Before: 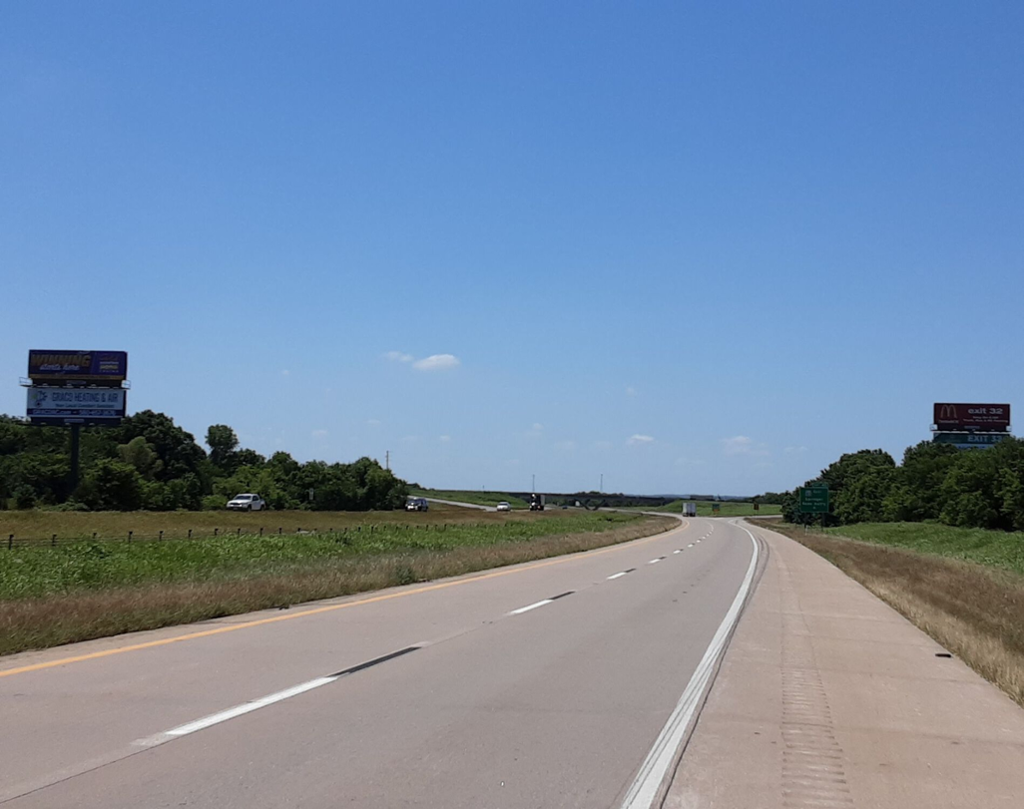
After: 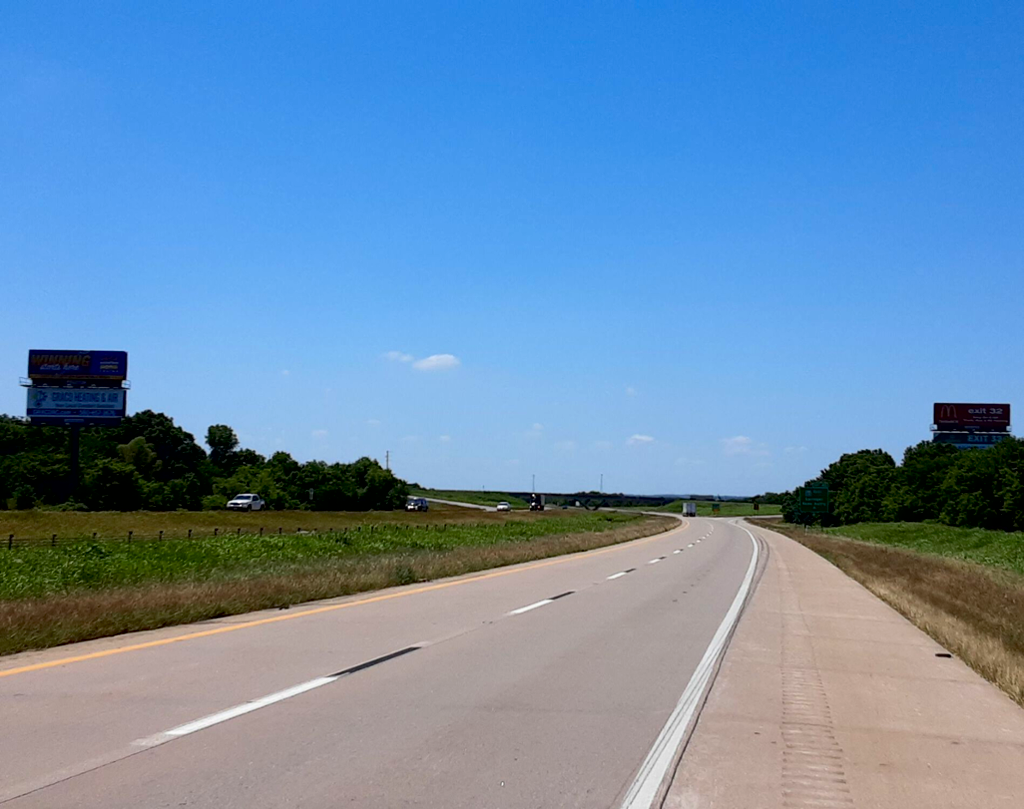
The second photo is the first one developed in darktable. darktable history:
exposure: black level correction 0.009, compensate highlight preservation false
contrast brightness saturation: contrast 0.16, saturation 0.32
